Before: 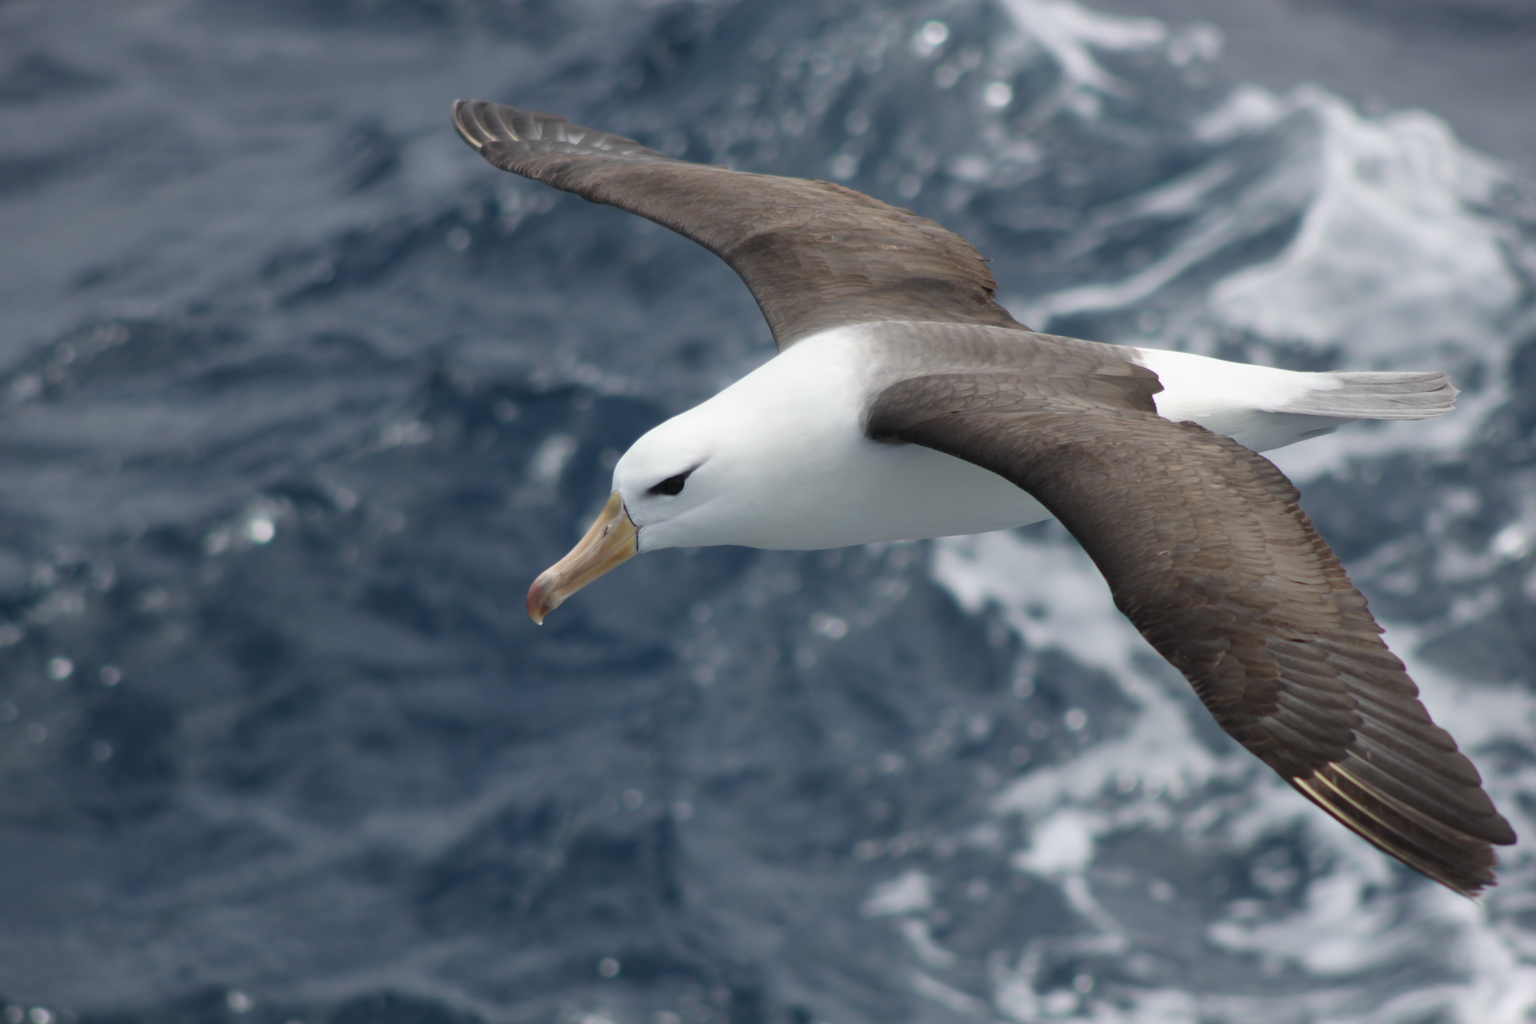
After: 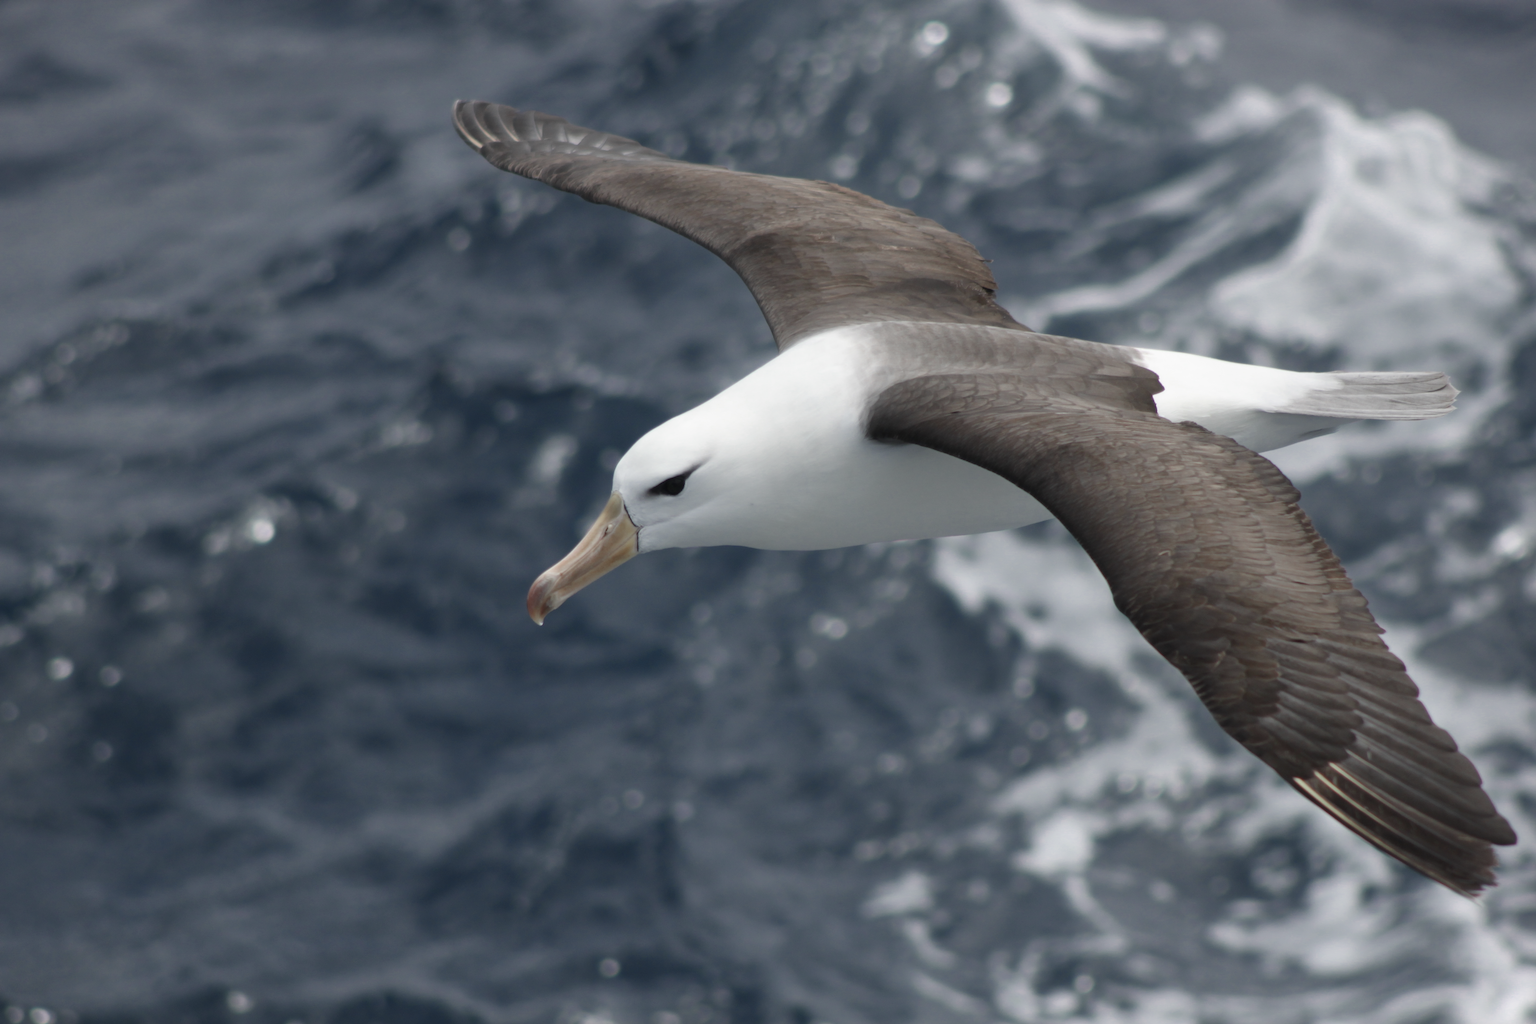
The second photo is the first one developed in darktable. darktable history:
contrast brightness saturation: saturation -0.1
color zones: curves: ch0 [(0, 0.5) (0.125, 0.4) (0.25, 0.5) (0.375, 0.4) (0.5, 0.4) (0.625, 0.35) (0.75, 0.35) (0.875, 0.5)]; ch1 [(0, 0.35) (0.125, 0.45) (0.25, 0.35) (0.375, 0.35) (0.5, 0.35) (0.625, 0.35) (0.75, 0.45) (0.875, 0.35)]; ch2 [(0, 0.6) (0.125, 0.5) (0.25, 0.5) (0.375, 0.6) (0.5, 0.6) (0.625, 0.5) (0.75, 0.5) (0.875, 0.5)]
